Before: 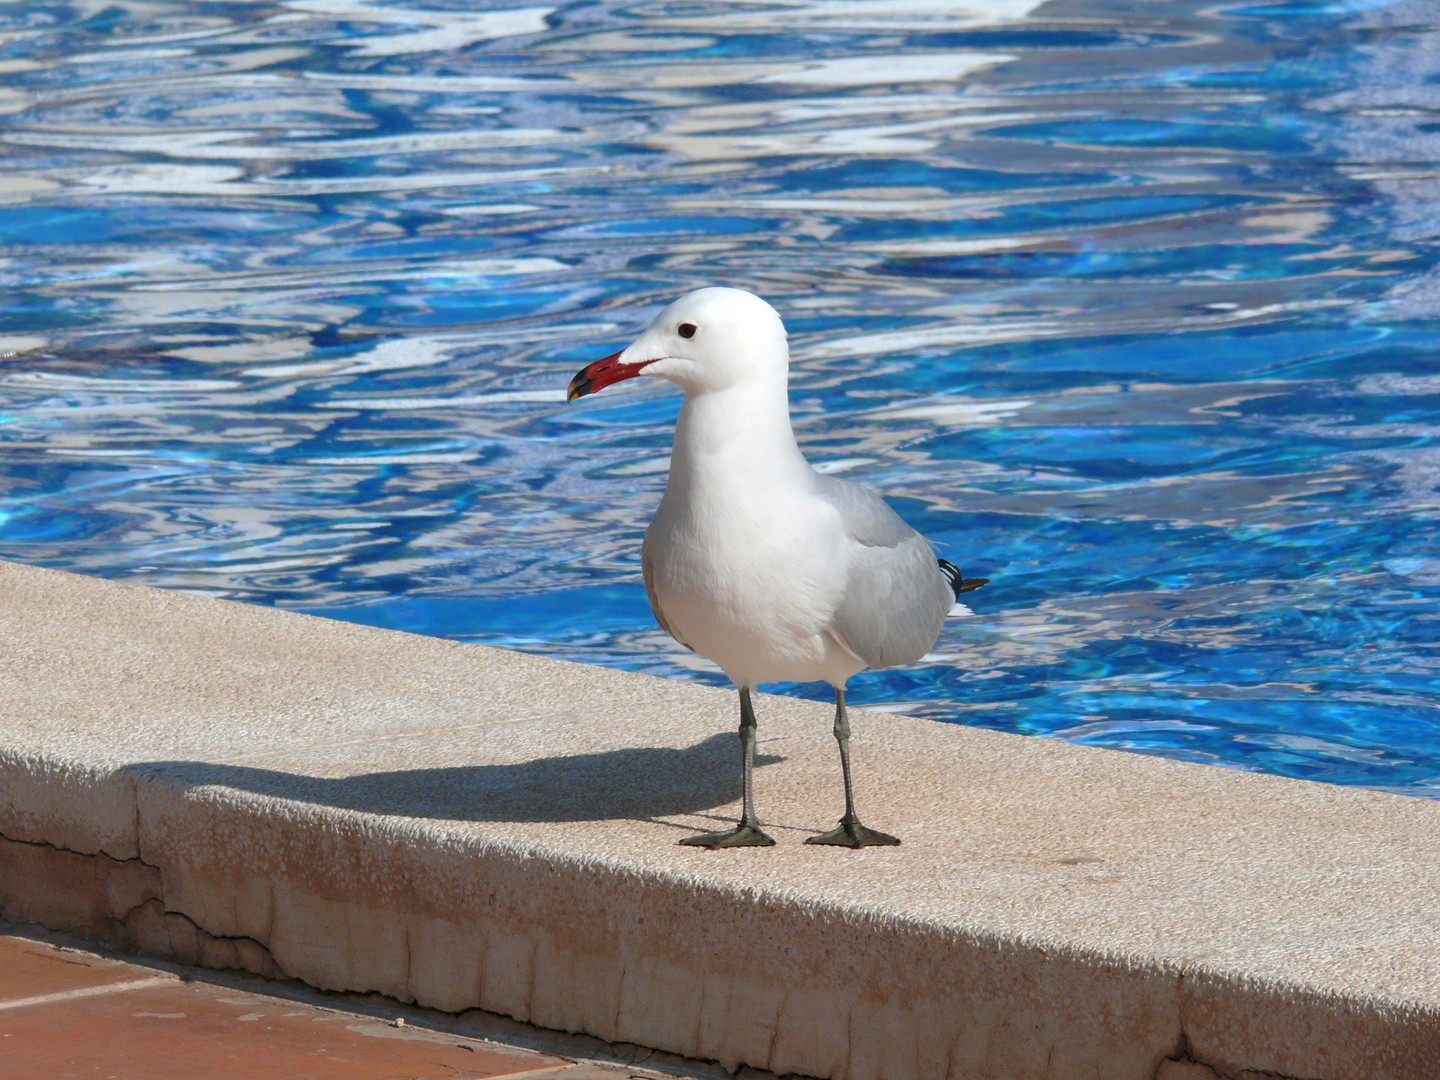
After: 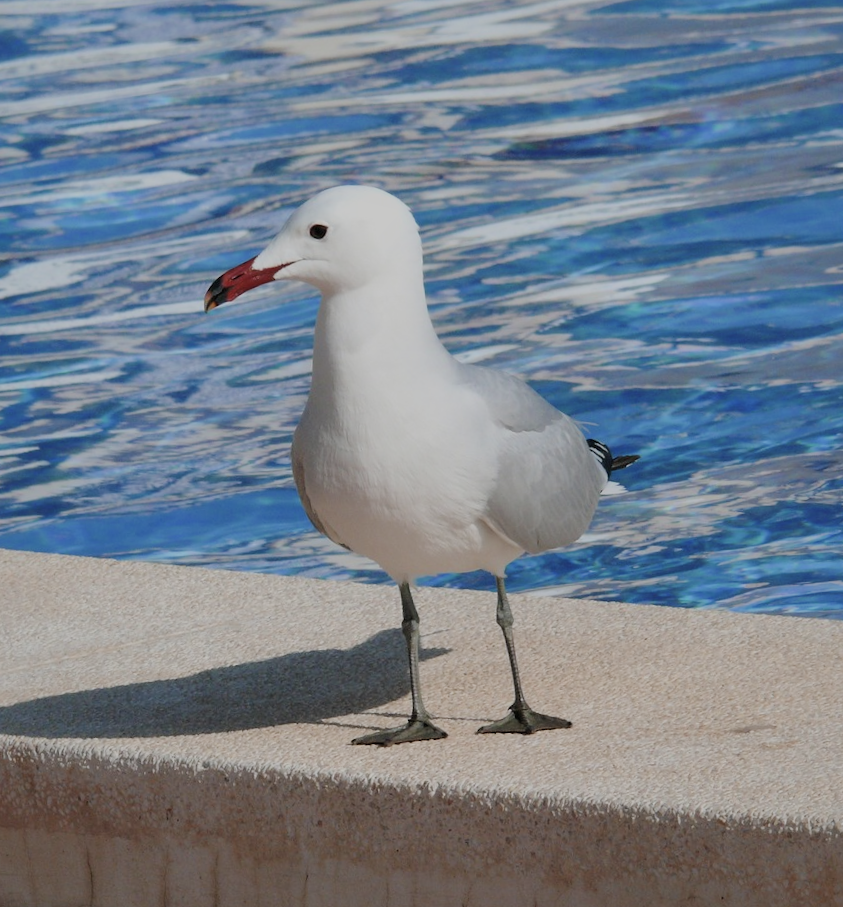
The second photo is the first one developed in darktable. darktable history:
color balance: input saturation 80.07%
filmic rgb: black relative exposure -7.15 EV, white relative exposure 5.36 EV, hardness 3.02
crop and rotate: left 22.918%, top 5.629%, right 14.711%, bottom 2.247%
shadows and highlights: on, module defaults
rotate and perspective: rotation -4.57°, crop left 0.054, crop right 0.944, crop top 0.087, crop bottom 0.914
